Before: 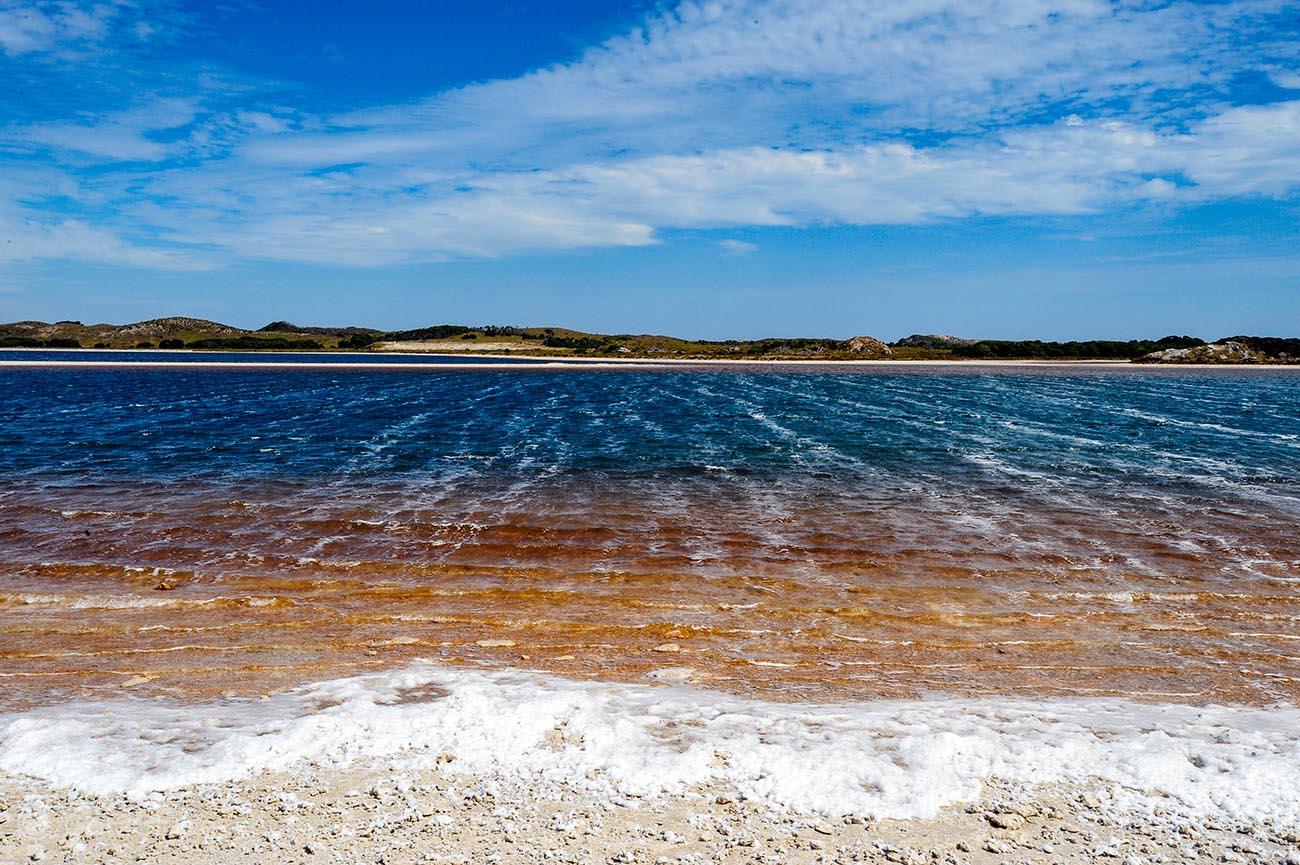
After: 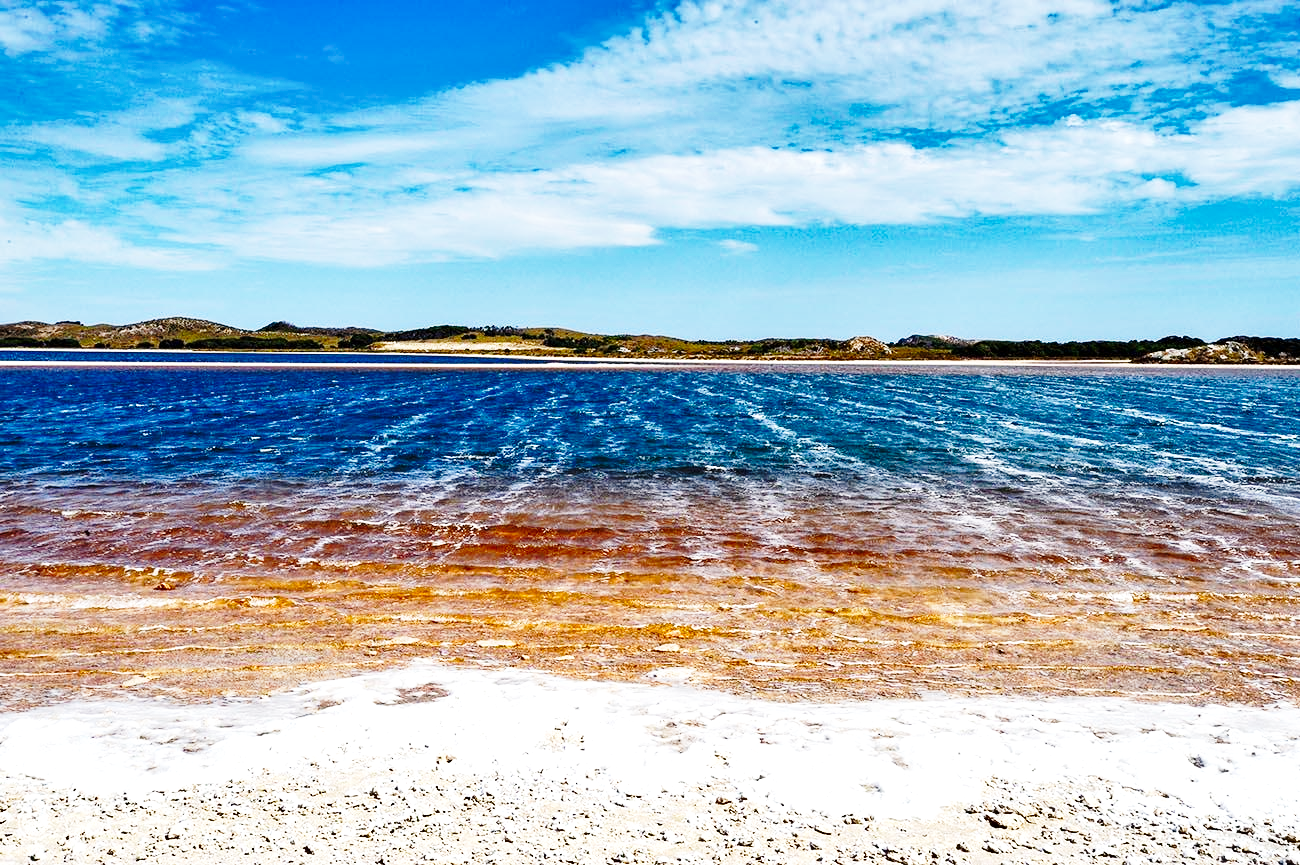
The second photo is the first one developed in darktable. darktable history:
shadows and highlights: shadows 60.16, soften with gaussian
exposure: black level correction 0.001, exposure 0.498 EV, compensate exposure bias true, compensate highlight preservation false
base curve: curves: ch0 [(0, 0) (0.028, 0.03) (0.121, 0.232) (0.46, 0.748) (0.859, 0.968) (1, 1)], preserve colors none
